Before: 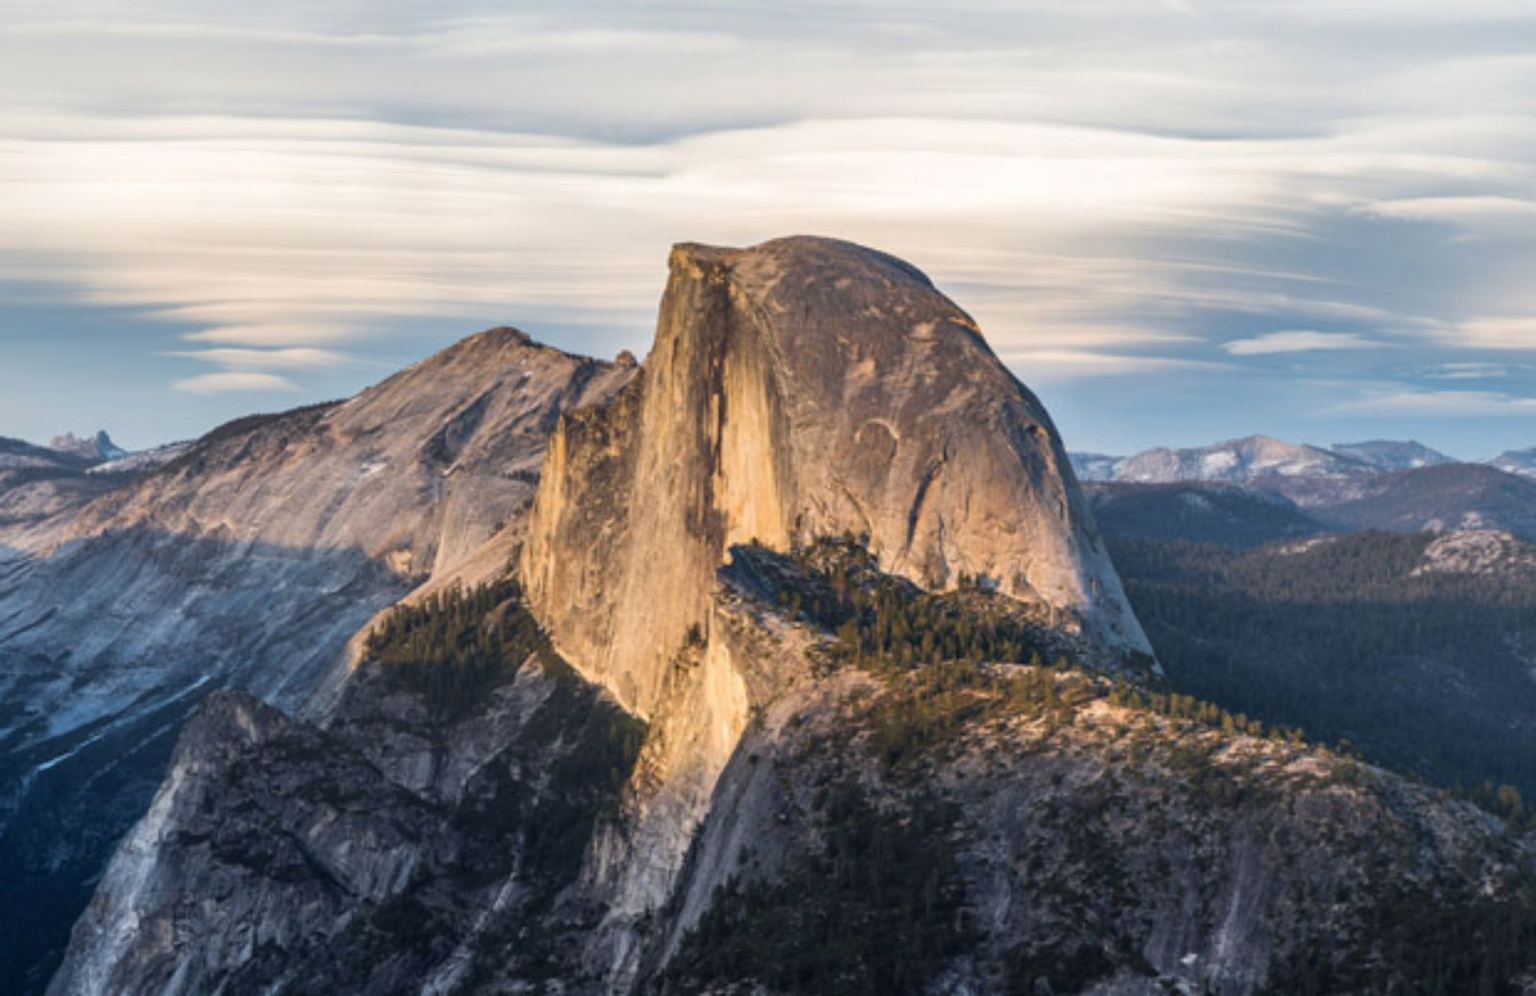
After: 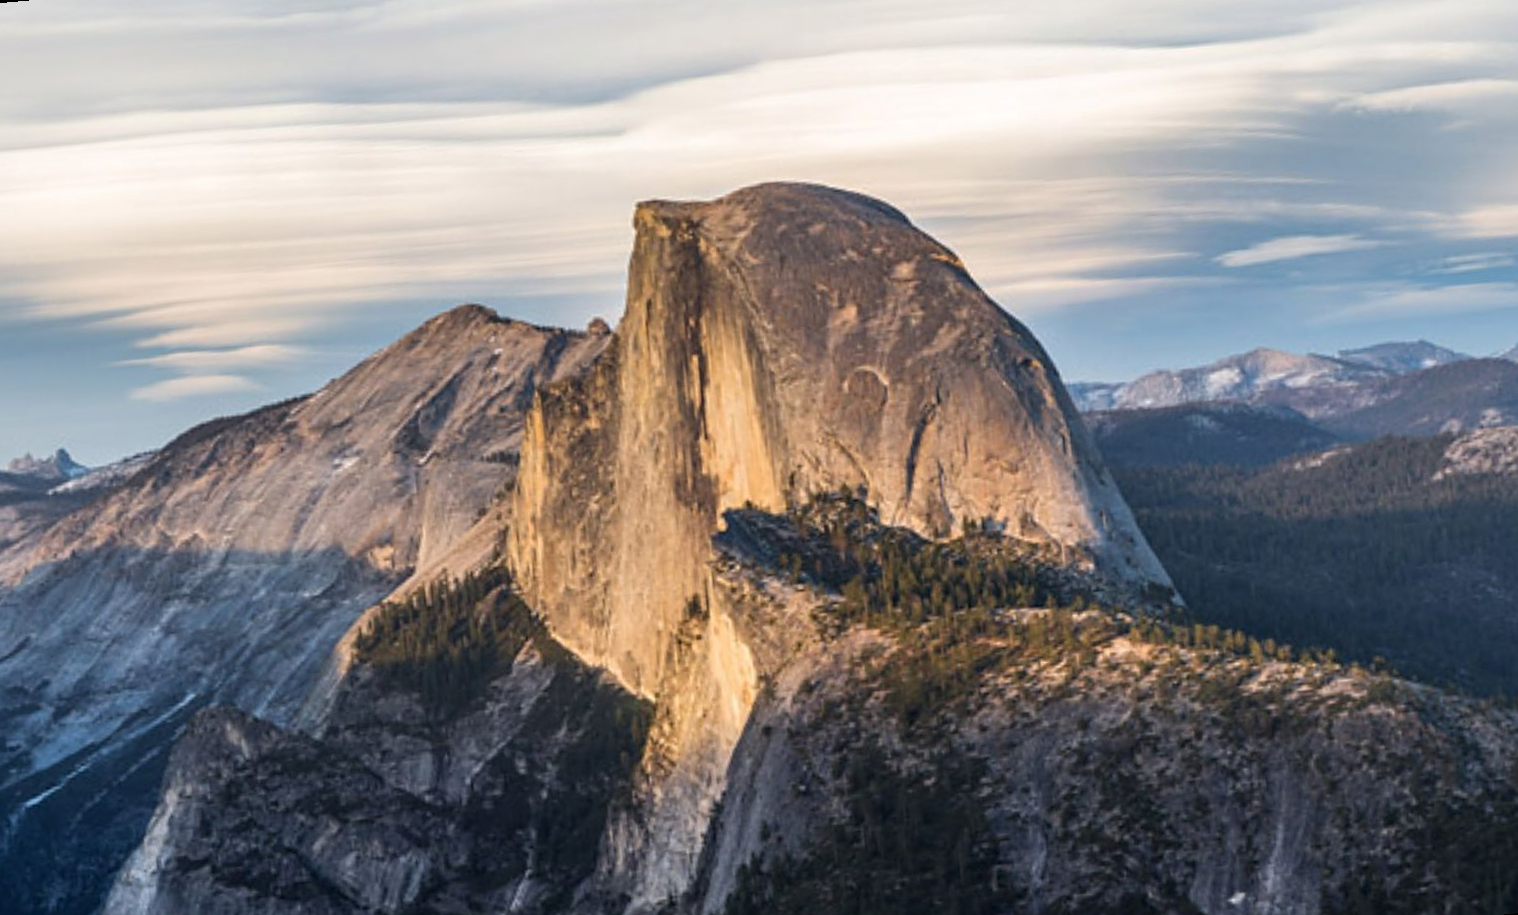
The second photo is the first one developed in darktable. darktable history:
sharpen: on, module defaults
rotate and perspective: rotation -5°, crop left 0.05, crop right 0.952, crop top 0.11, crop bottom 0.89
